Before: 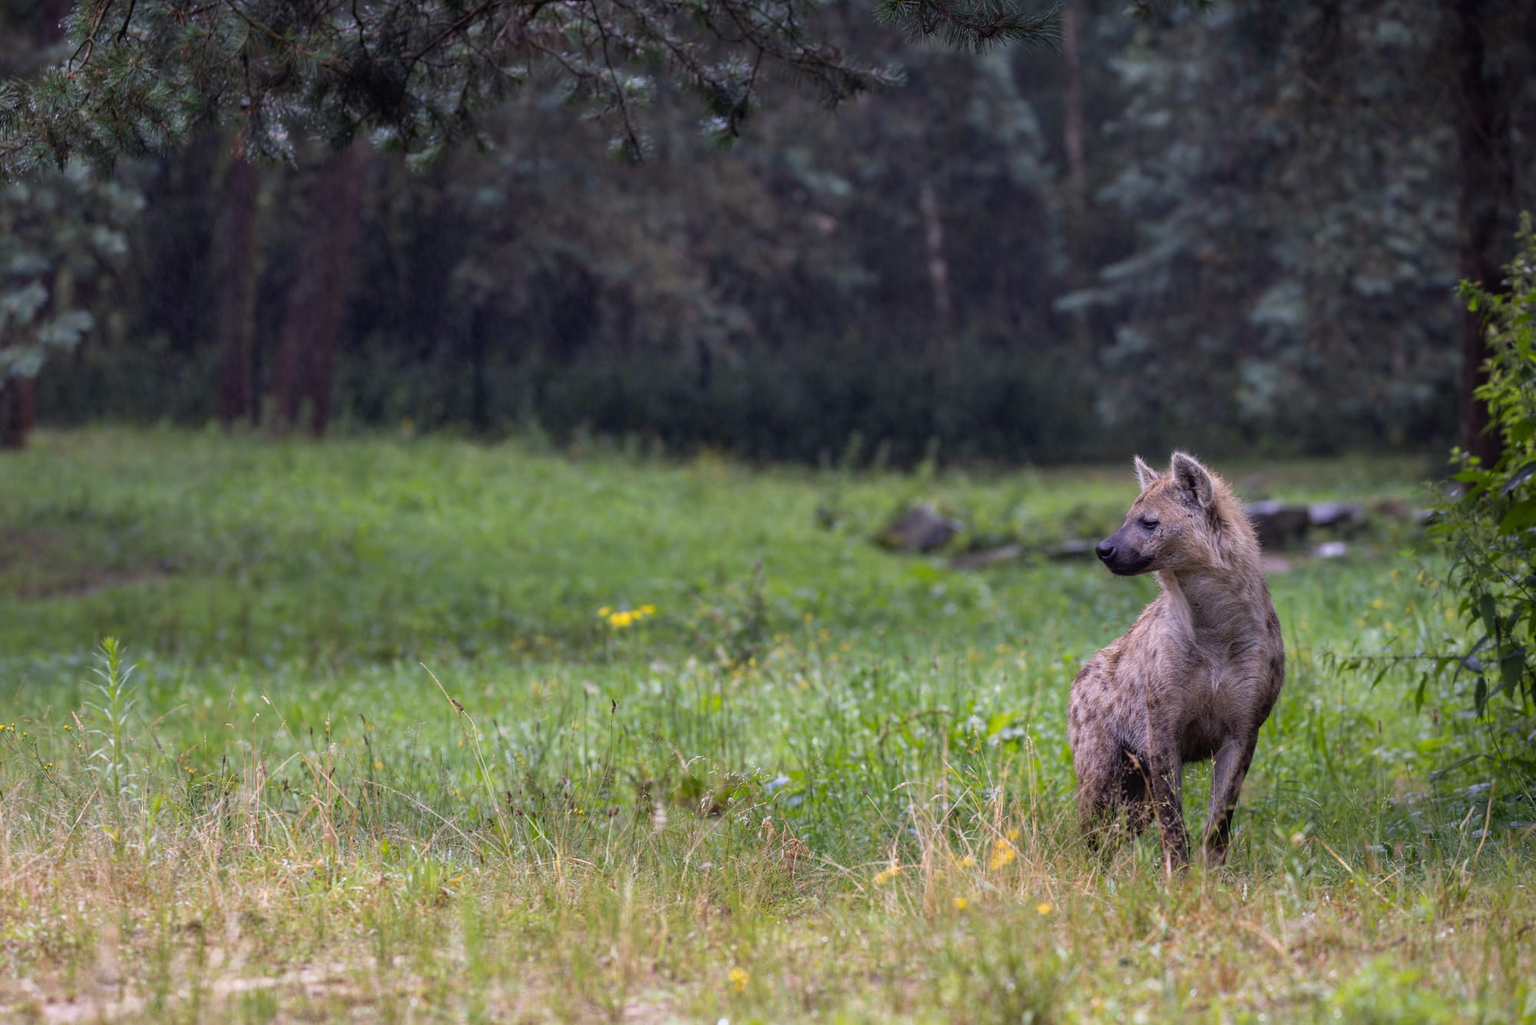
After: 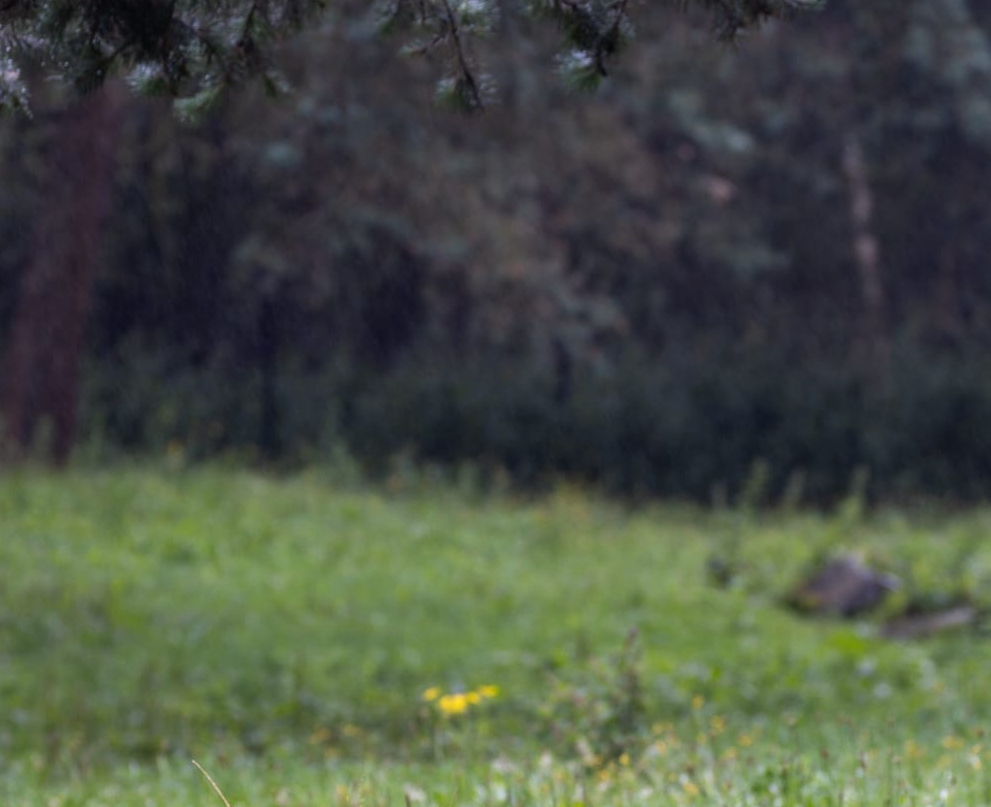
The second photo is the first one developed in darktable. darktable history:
crop: left 17.782%, top 7.682%, right 32.63%, bottom 31.814%
color calibration: illuminant custom, x 0.345, y 0.359, temperature 5079.2 K
